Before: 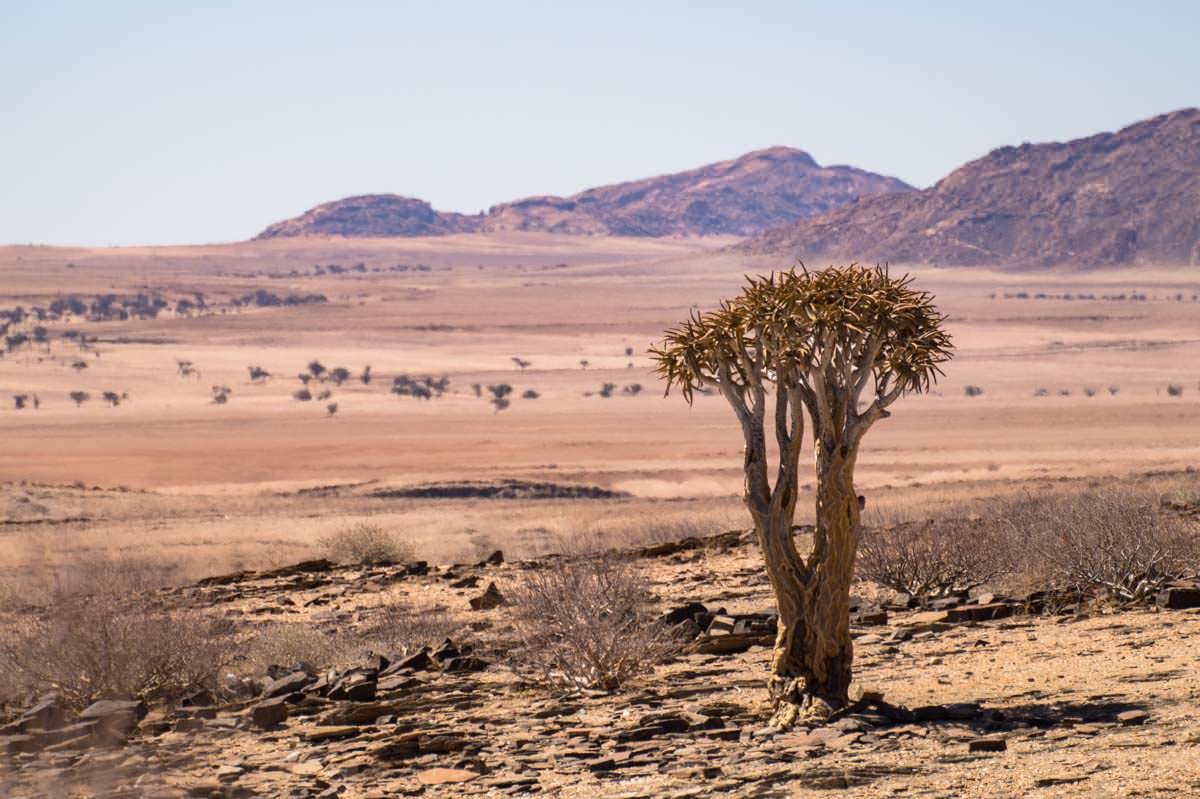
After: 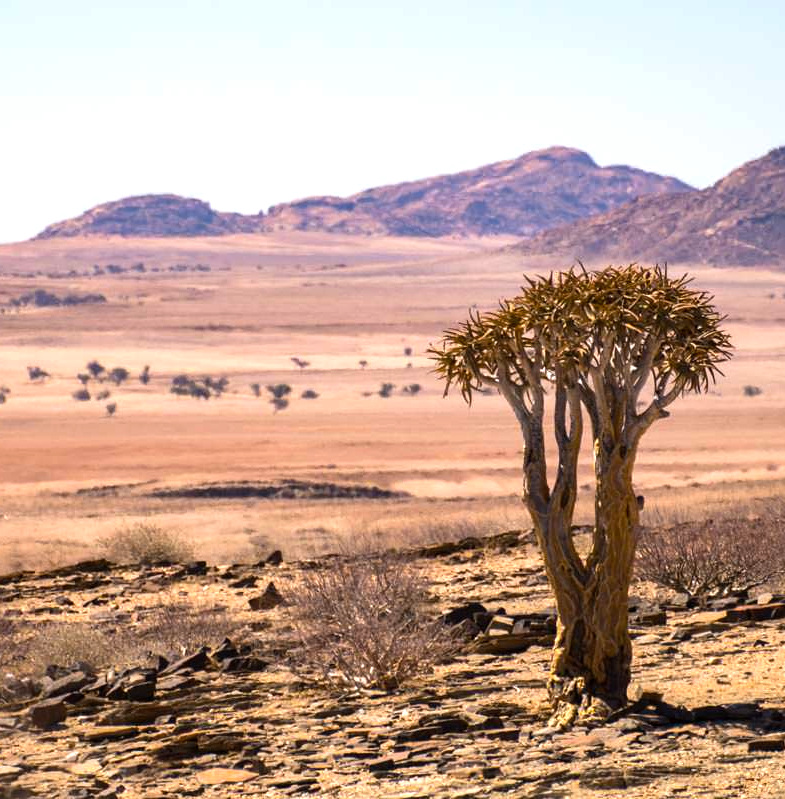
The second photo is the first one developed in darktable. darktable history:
crop and rotate: left 18.464%, right 16.043%
color balance rgb: perceptual saturation grading › global saturation 19.5%, perceptual brilliance grading › highlights 11.657%
